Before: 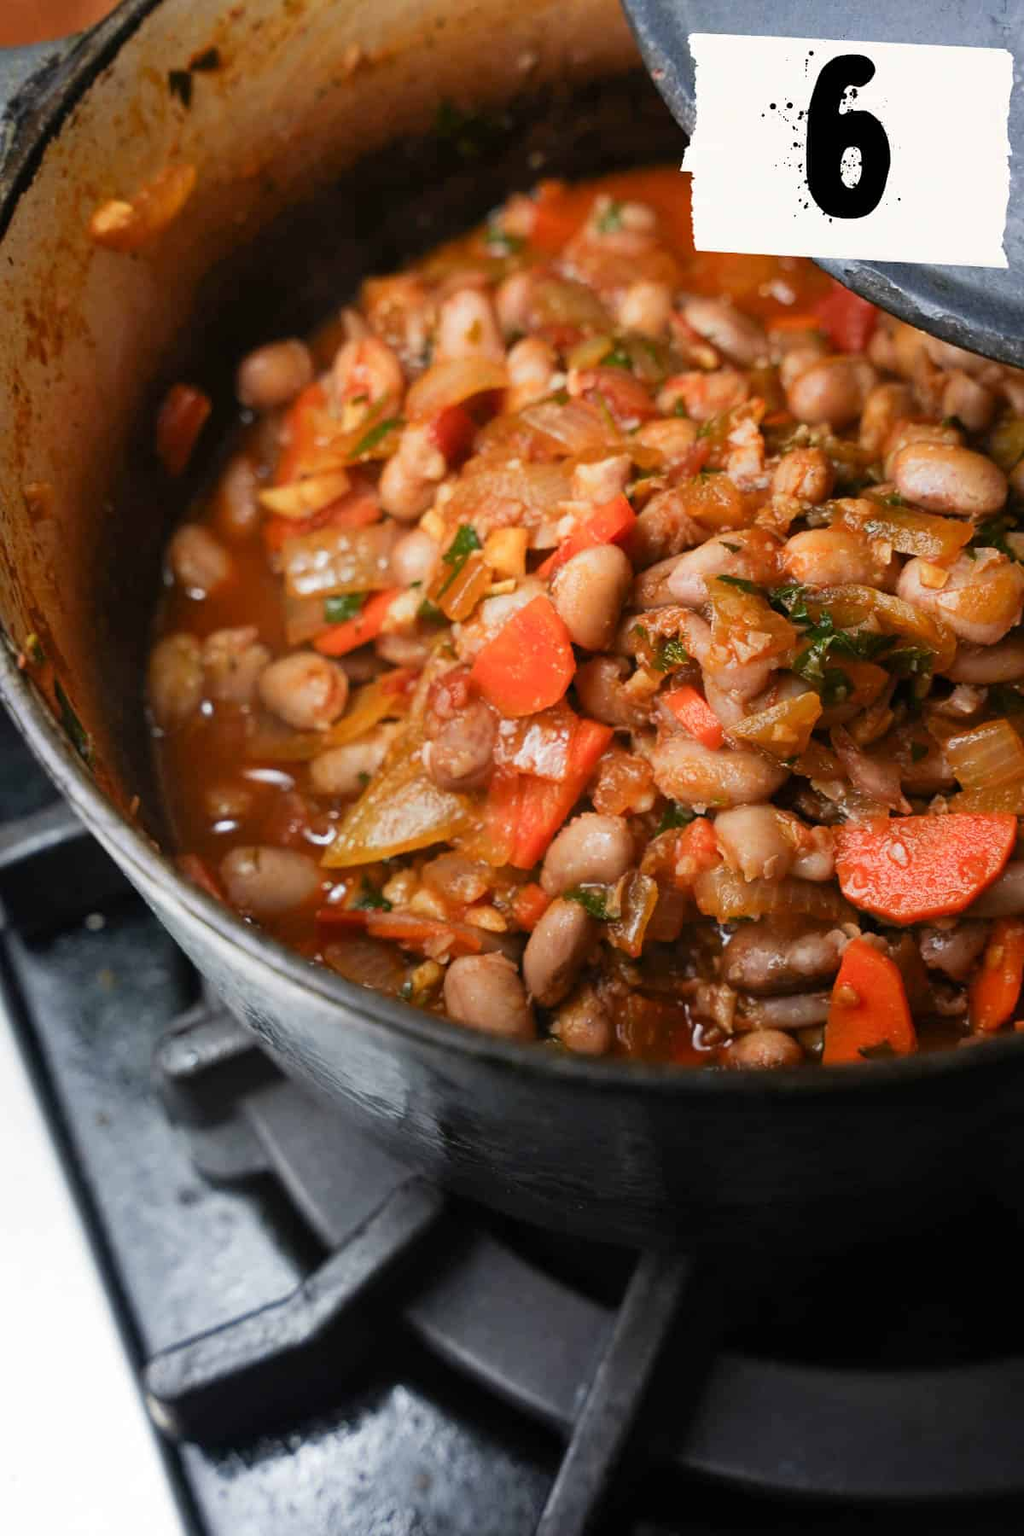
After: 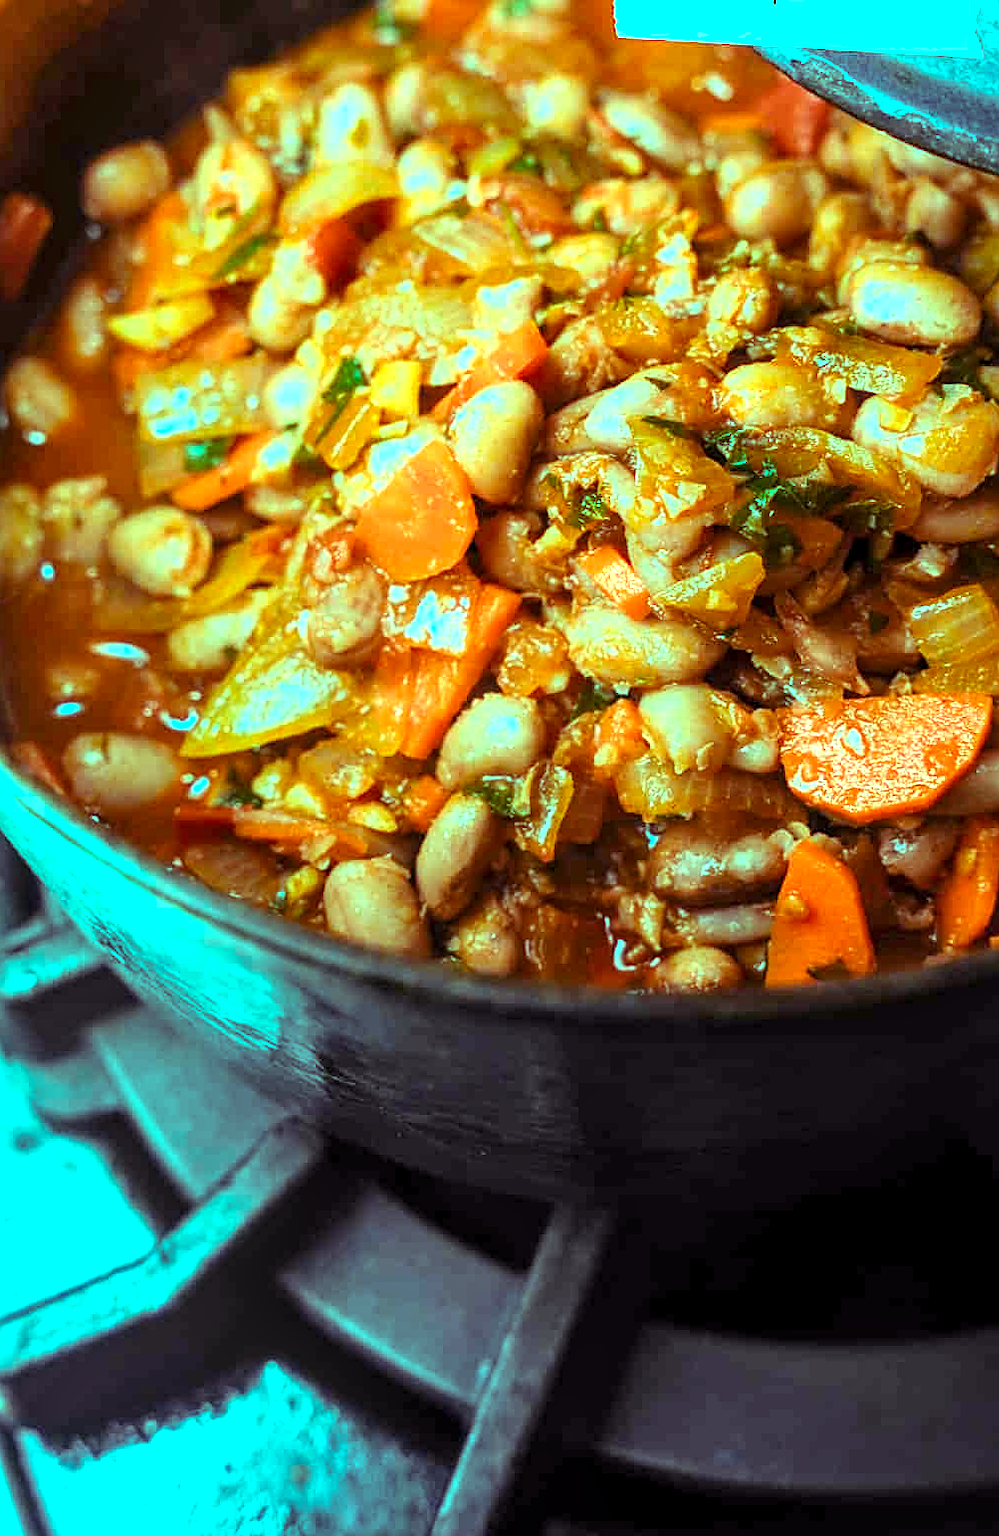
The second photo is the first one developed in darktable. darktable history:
local contrast: detail 130%
sharpen: on, module defaults
exposure: exposure 0.74 EV, compensate highlight preservation false
crop: left 16.315%, top 14.246%
color balance rgb: shadows lift › luminance 0.49%, shadows lift › chroma 6.83%, shadows lift › hue 300.29°, power › hue 208.98°, highlights gain › luminance 20.24%, highlights gain › chroma 13.17%, highlights gain › hue 173.85°, perceptual saturation grading › global saturation 18.05%
